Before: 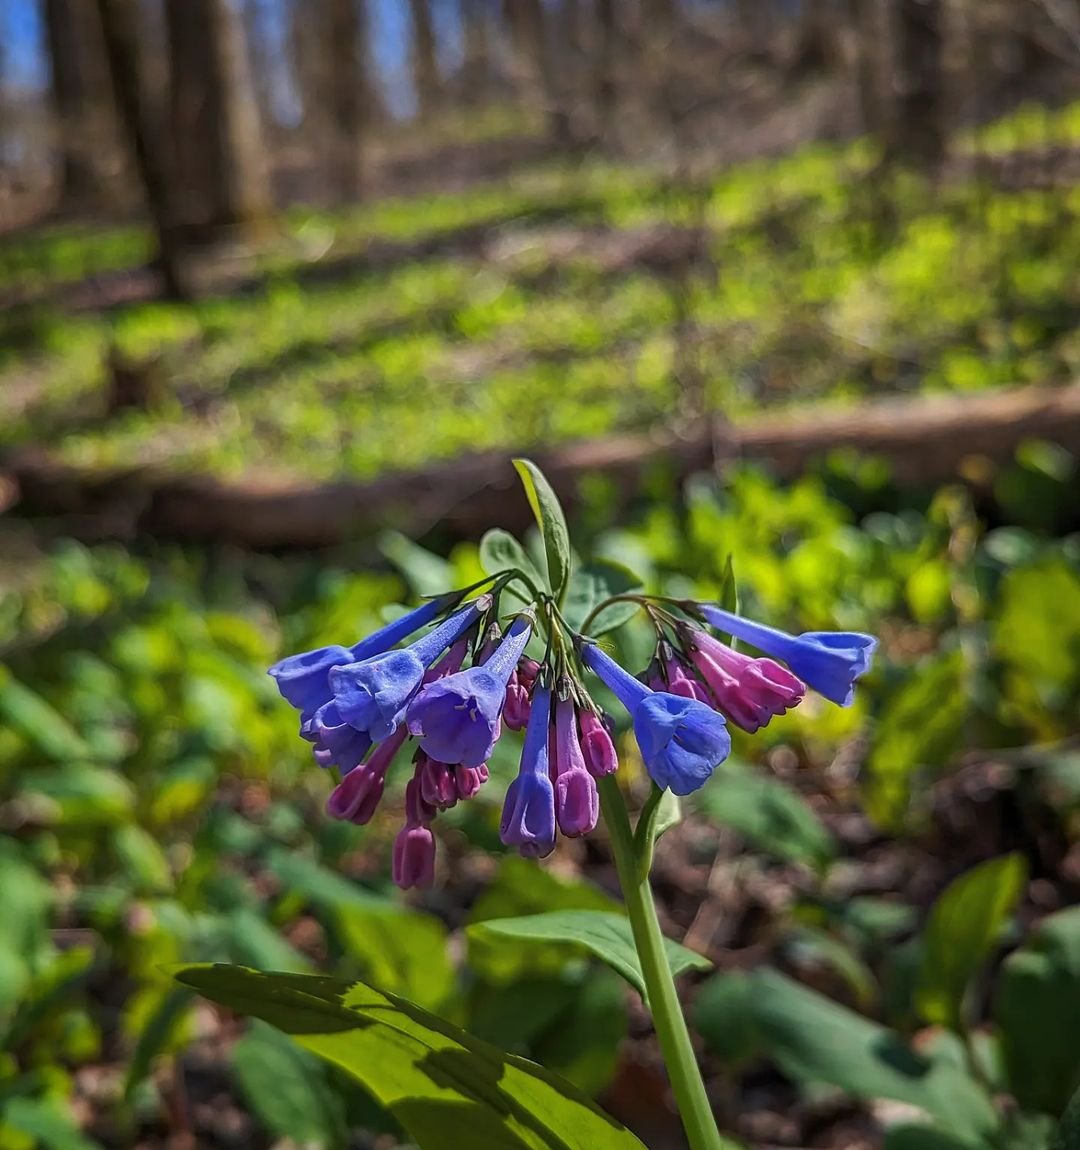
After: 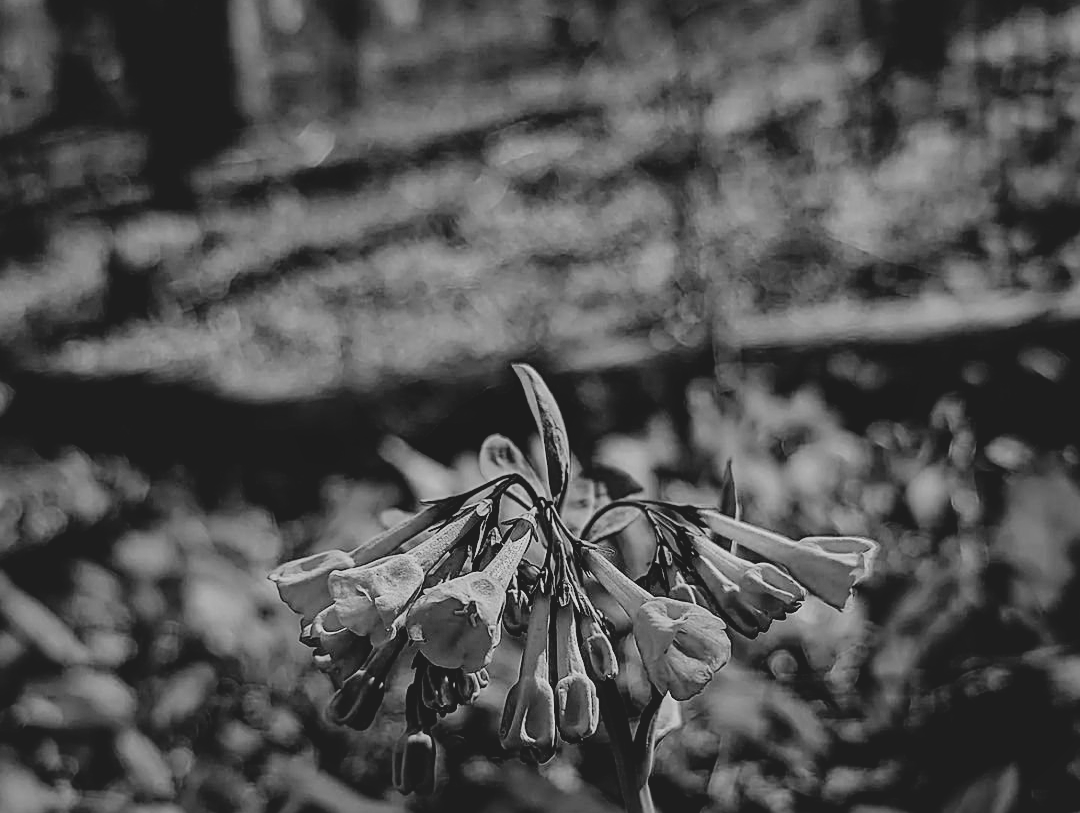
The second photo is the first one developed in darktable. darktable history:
exposure: black level correction 0.016, exposure -0.009 EV, compensate highlight preservation false
crop and rotate: top 8.293%, bottom 20.996%
contrast brightness saturation: contrast -0.15, brightness 0.05, saturation -0.12
shadows and highlights: shadows 25, highlights -25
filmic rgb: black relative exposure -5 EV, hardness 2.88, contrast 1.3, highlights saturation mix -10%
sharpen: on, module defaults
color calibration: output gray [0.21, 0.42, 0.37, 0], gray › normalize channels true, illuminant same as pipeline (D50), adaptation XYZ, x 0.346, y 0.359, gamut compression 0
